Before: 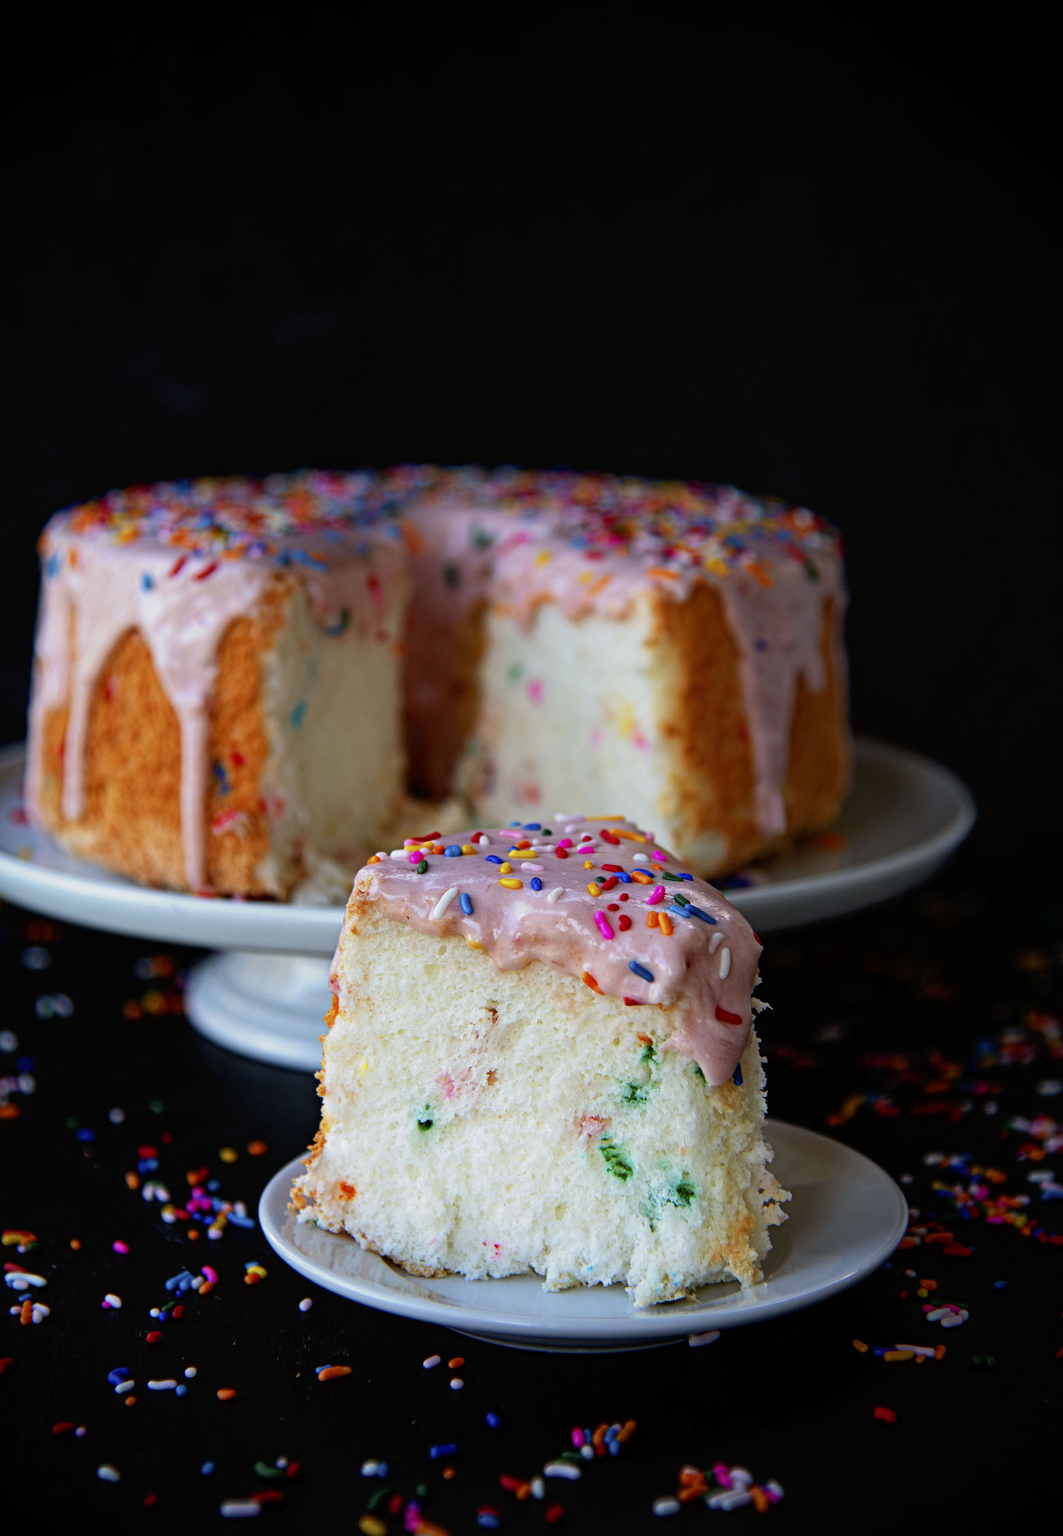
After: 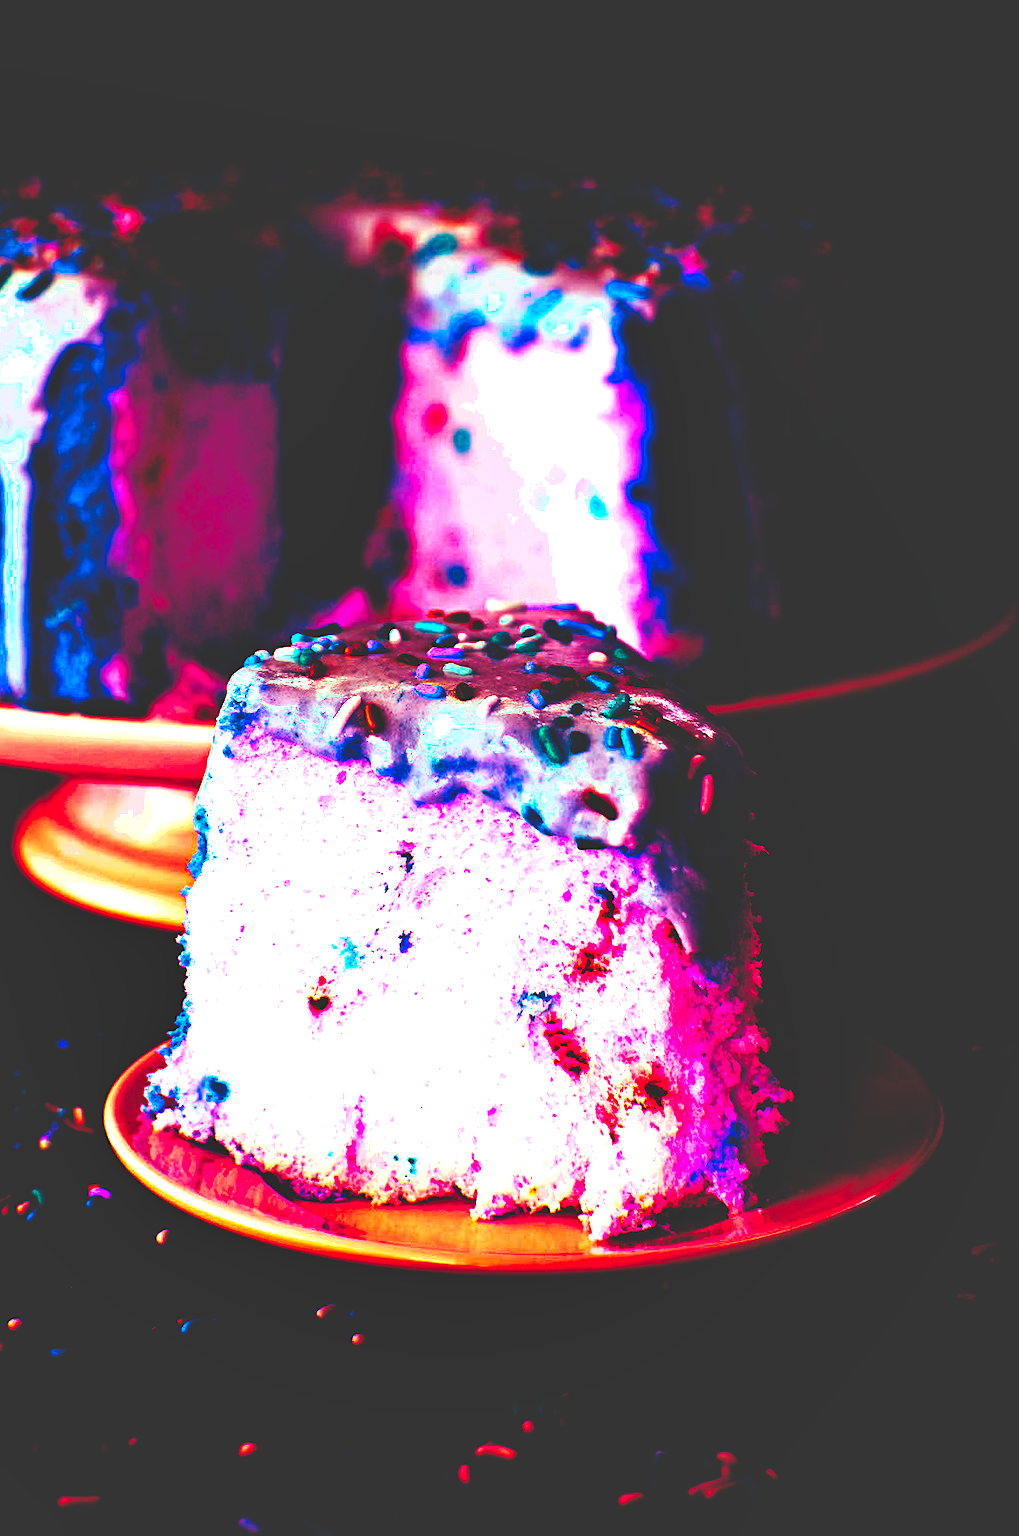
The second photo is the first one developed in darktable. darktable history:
crop: left 16.871%, top 22.857%, right 9.116%
color balance rgb: shadows lift › luminance -18.76%, shadows lift › chroma 35.44%, power › luminance -3.76%, power › hue 142.17°, highlights gain › chroma 7.5%, highlights gain › hue 184.75°, global offset › luminance -0.52%, global offset › chroma 0.91%, global offset › hue 173.36°, shadows fall-off 300%, white fulcrum 2 EV, highlights fall-off 300%, linear chroma grading › shadows 17.19%, linear chroma grading › highlights 61.12%, linear chroma grading › global chroma 50%, hue shift -150.52°, perceptual brilliance grading › global brilliance 12%, mask middle-gray fulcrum 100%, contrast gray fulcrum 38.43%, contrast 35.15%, saturation formula JzAzBz (2021)
tone equalizer: on, module defaults
base curve: curves: ch0 [(0, 0.036) (0.083, 0.04) (0.804, 1)], preserve colors none
local contrast: highlights 61%, shadows 106%, detail 107%, midtone range 0.529
exposure: black level correction 0, exposure 1.1 EV, compensate exposure bias true, compensate highlight preservation false
